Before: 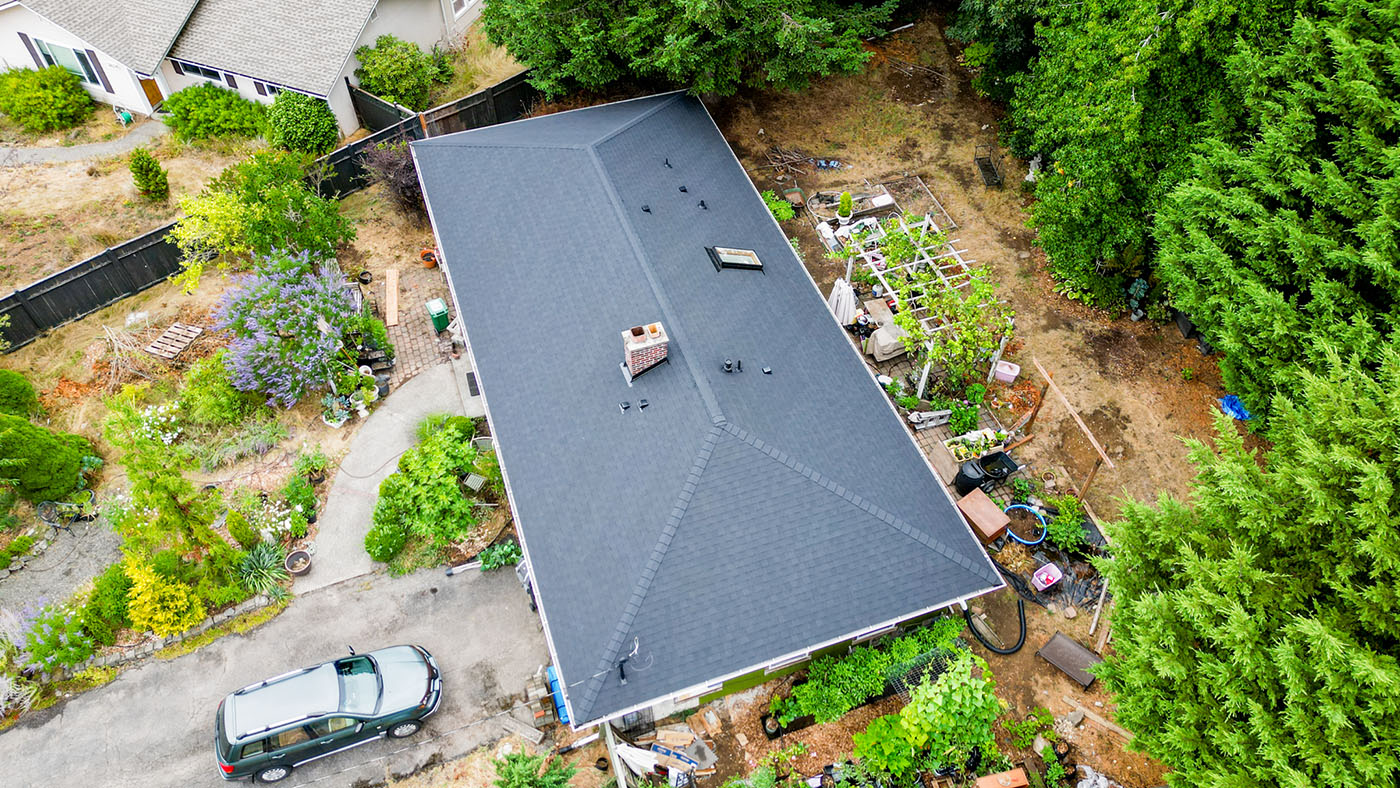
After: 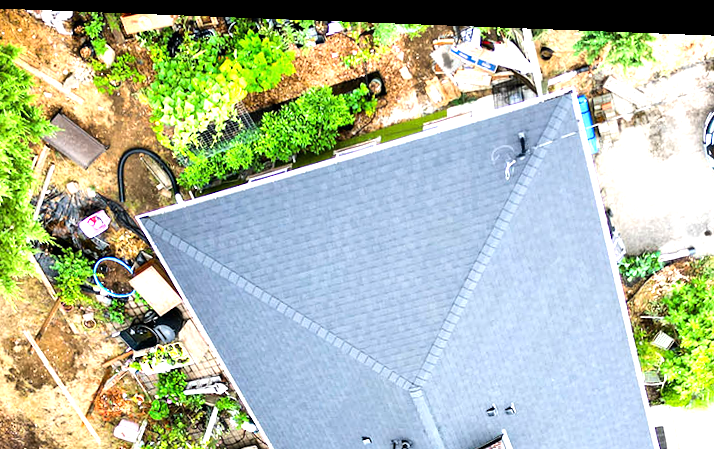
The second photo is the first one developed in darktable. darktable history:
orientation "rotate by 180 degrees": orientation rotate 180°
crop: left 19.556%, right 30.401%, bottom 46.458%
rotate and perspective: rotation 2.17°, automatic cropping off
tone equalizer "contrast tone curve: medium": -8 EV -0.75 EV, -7 EV -0.7 EV, -6 EV -0.6 EV, -5 EV -0.4 EV, -3 EV 0.4 EV, -2 EV 0.6 EV, -1 EV 0.7 EV, +0 EV 0.75 EV, edges refinement/feathering 500, mask exposure compensation -1.57 EV, preserve details no
exposure: exposure 0.493 EV
